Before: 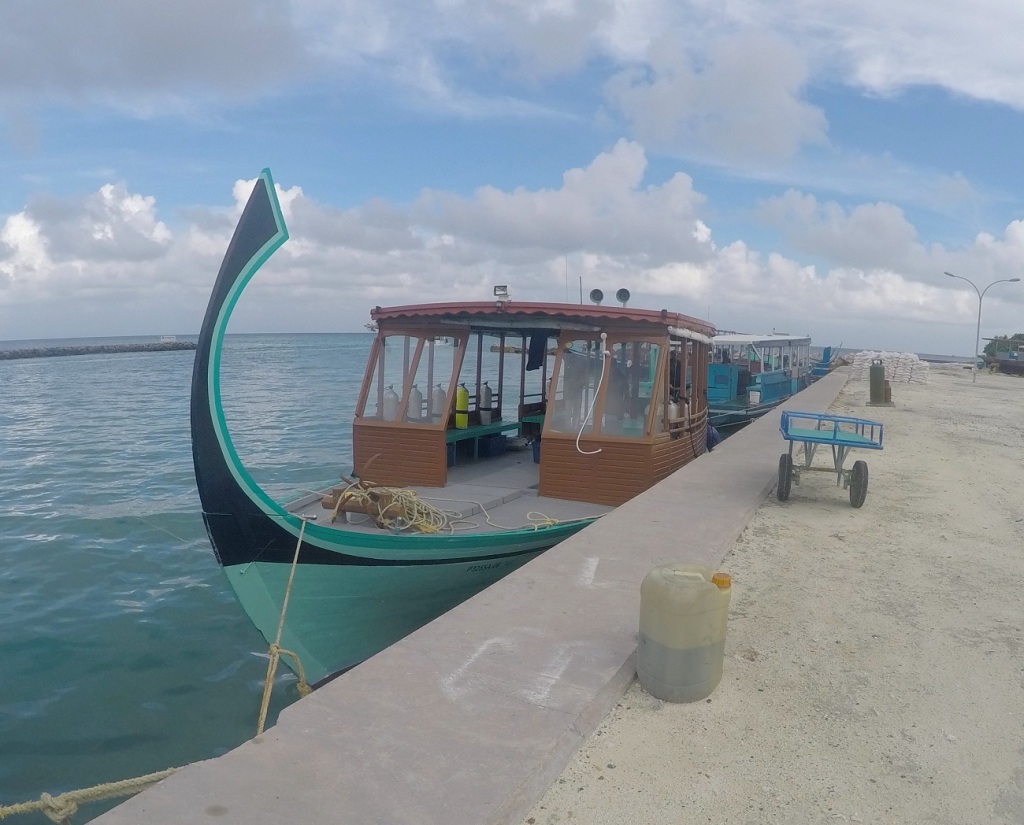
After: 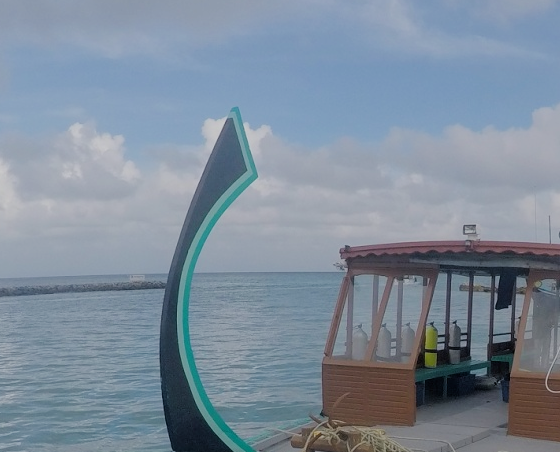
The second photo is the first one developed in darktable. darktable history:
filmic rgb: black relative exposure -6.98 EV, white relative exposure 5.63 EV, hardness 2.86
crop and rotate: left 3.047%, top 7.509%, right 42.236%, bottom 37.598%
